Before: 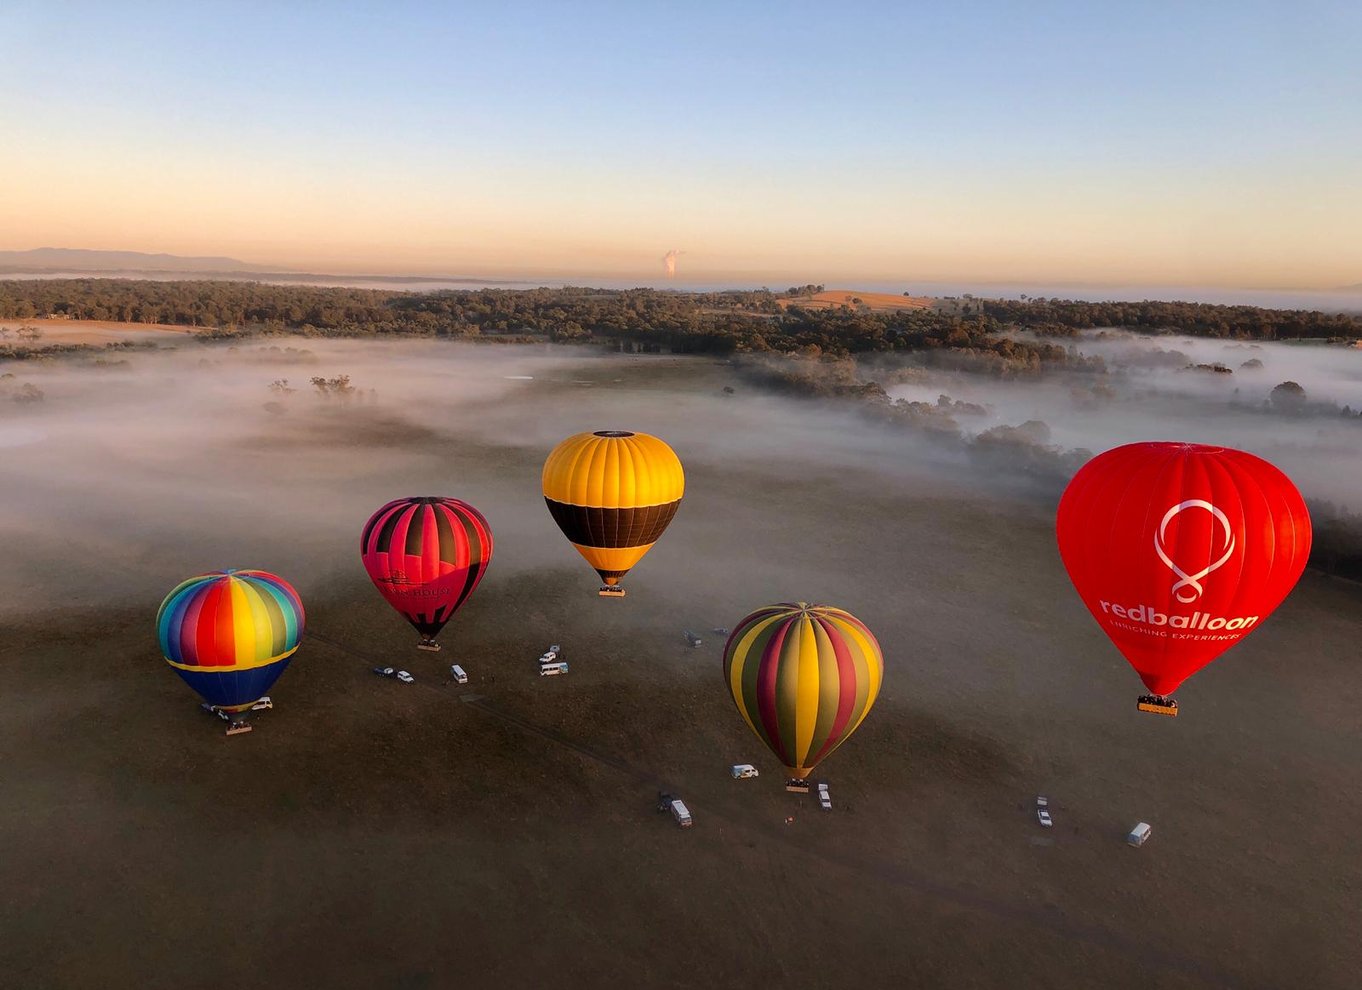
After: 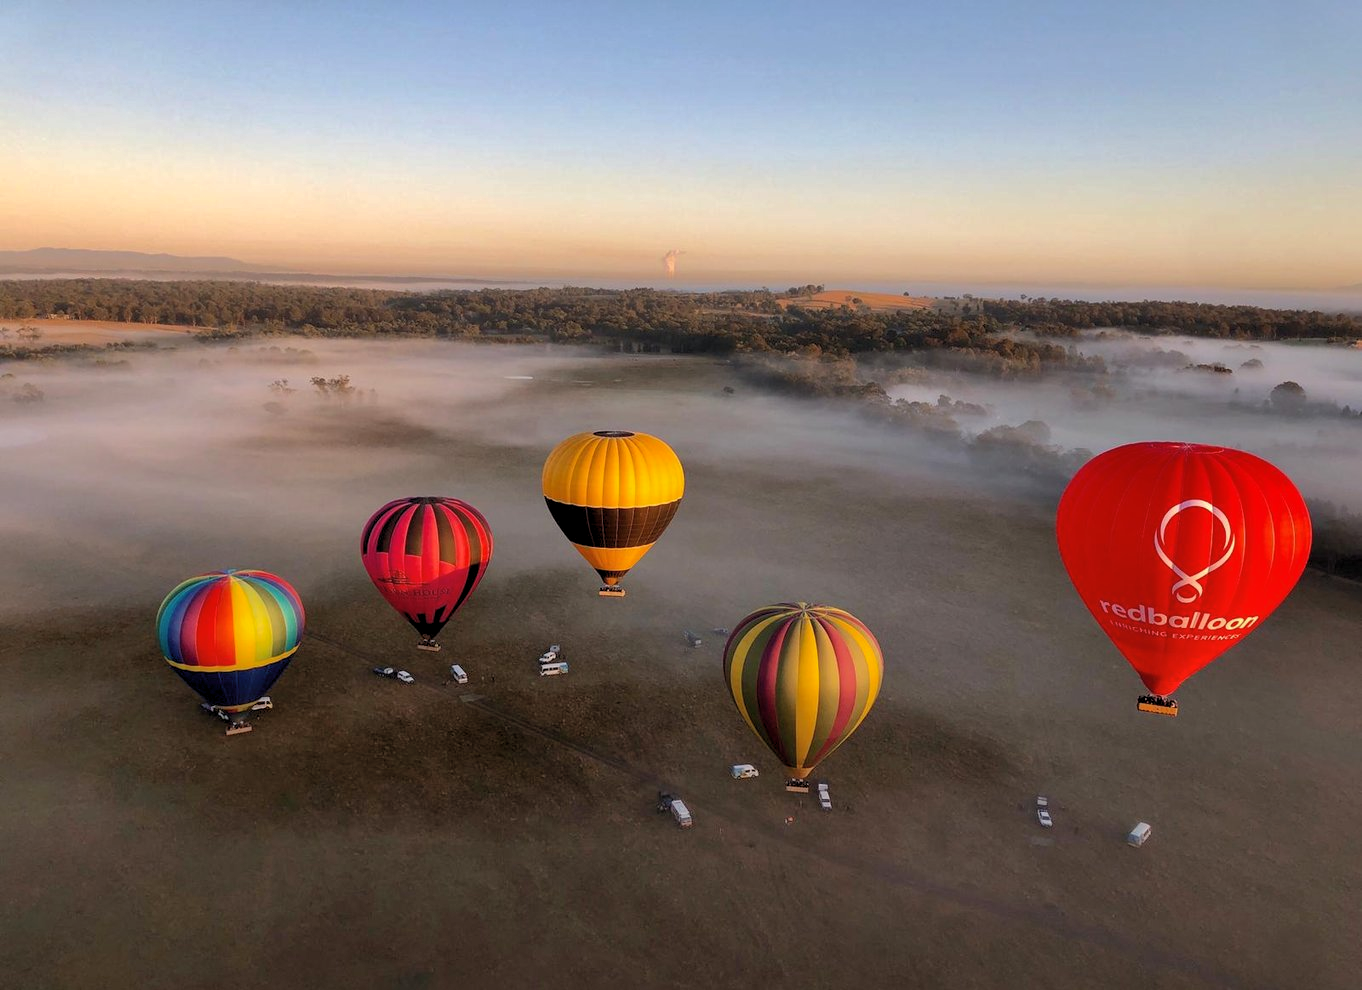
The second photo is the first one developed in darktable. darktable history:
shadows and highlights: on, module defaults
levels: levels [0.031, 0.5, 0.969]
